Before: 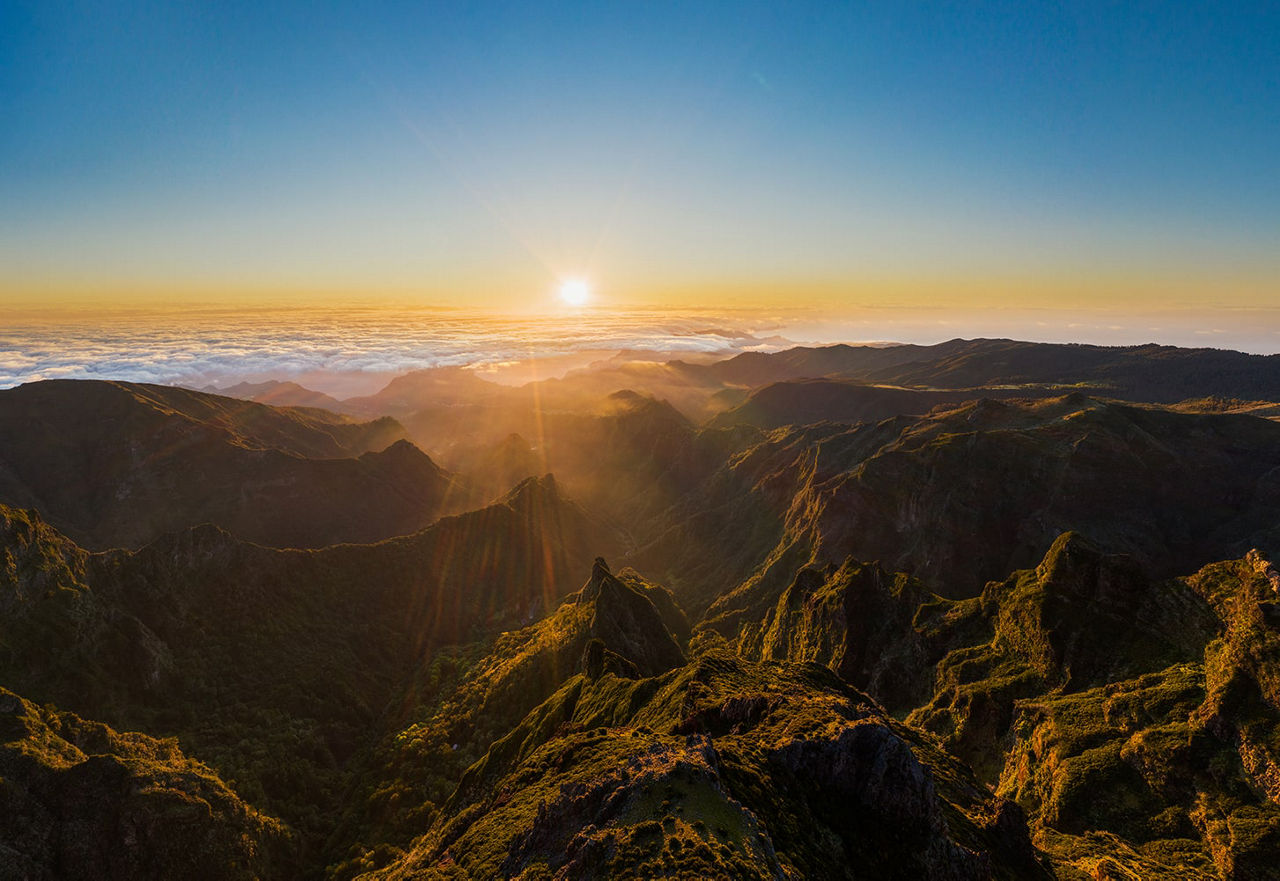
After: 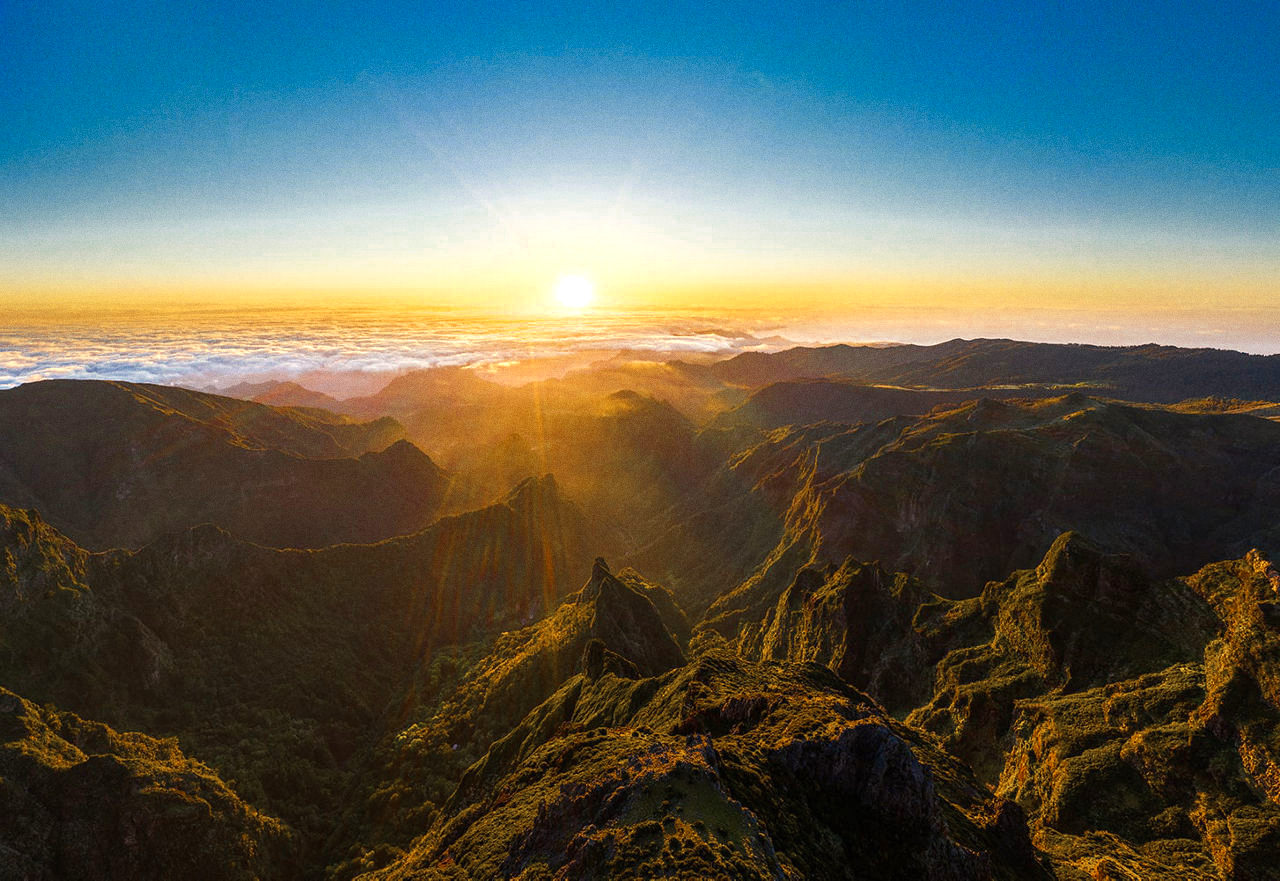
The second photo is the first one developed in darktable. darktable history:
color zones: curves: ch0 [(0, 0.5) (0.125, 0.4) (0.25, 0.5) (0.375, 0.4) (0.5, 0.4) (0.625, 0.35) (0.75, 0.35) (0.875, 0.5)]; ch1 [(0, 0.35) (0.125, 0.45) (0.25, 0.35) (0.375, 0.35) (0.5, 0.35) (0.625, 0.35) (0.75, 0.45) (0.875, 0.35)]; ch2 [(0, 0.6) (0.125, 0.5) (0.25, 0.5) (0.375, 0.6) (0.5, 0.6) (0.625, 0.5) (0.75, 0.5) (0.875, 0.5)]
exposure: black level correction 0, exposure 0.7 EV, compensate exposure bias true, compensate highlight preservation false
grain: coarseness 0.09 ISO
color balance rgb: linear chroma grading › global chroma 13.3%, global vibrance 41.49%
graduated density: rotation -180°, offset 27.42
